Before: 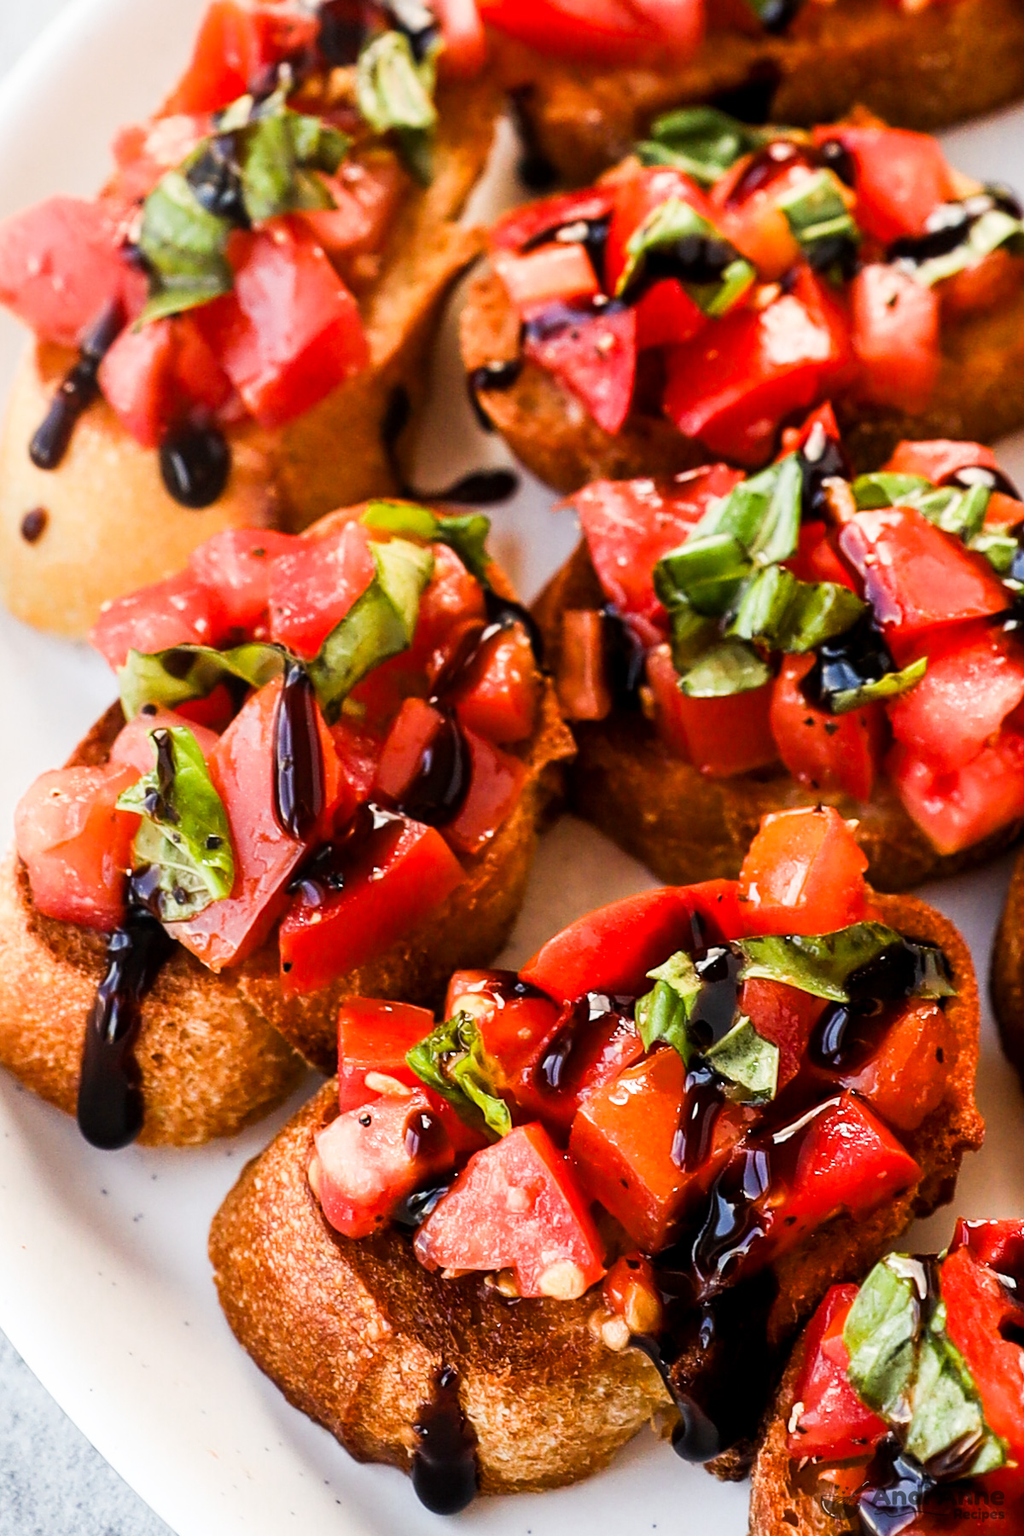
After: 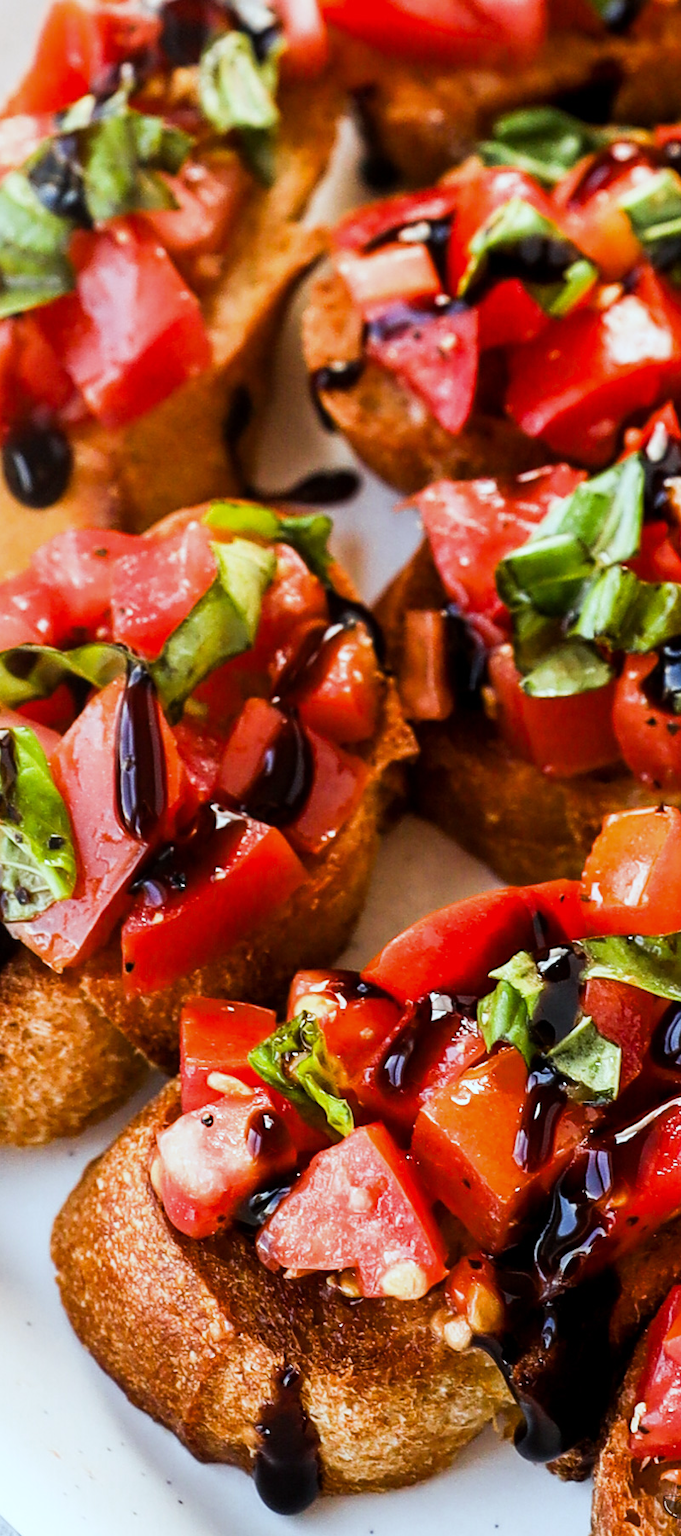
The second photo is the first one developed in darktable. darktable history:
crop: left 15.419%, right 17.914%
white balance: red 0.925, blue 1.046
